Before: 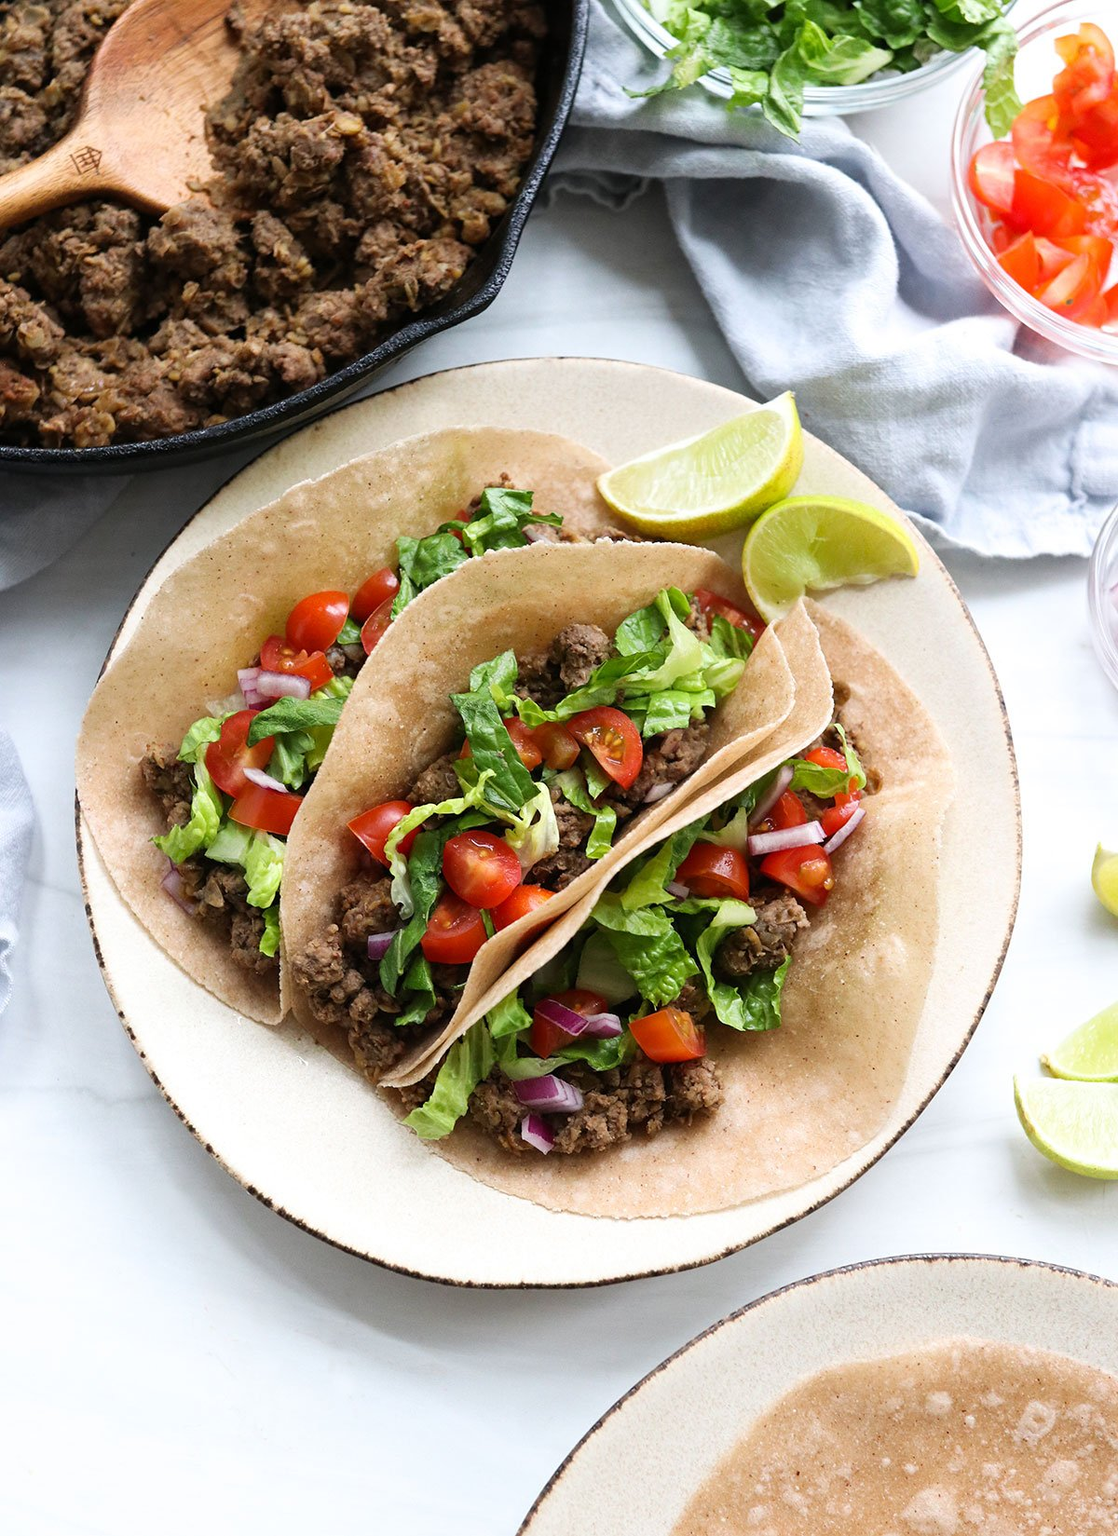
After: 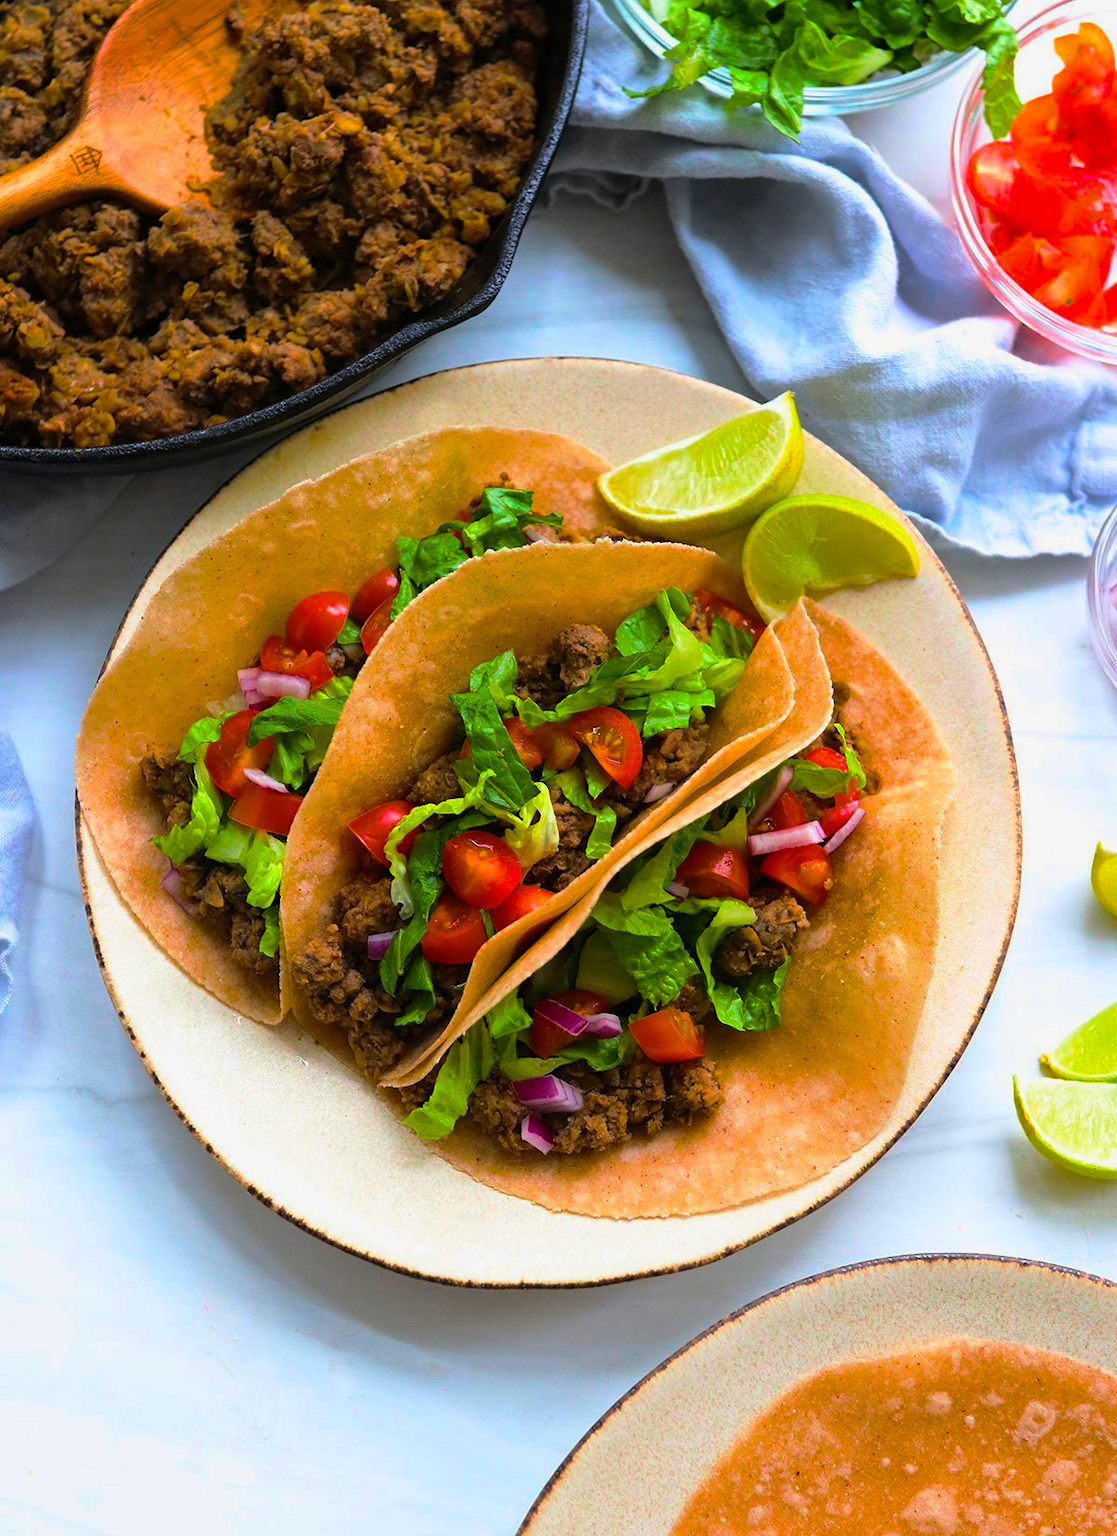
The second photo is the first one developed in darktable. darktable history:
shadows and highlights: shadows 25.61, white point adjustment -3.05, highlights -29.83
color balance rgb: linear chroma grading › shadows -39.383%, linear chroma grading › highlights 39.982%, linear chroma grading › global chroma 45.154%, linear chroma grading › mid-tones -29.803%, perceptual saturation grading › global saturation 24.998%, perceptual brilliance grading › mid-tones 9.715%, perceptual brilliance grading › shadows 14.4%, global vibrance 20%
base curve: curves: ch0 [(0, 0) (0.595, 0.418) (1, 1)], preserve colors none
